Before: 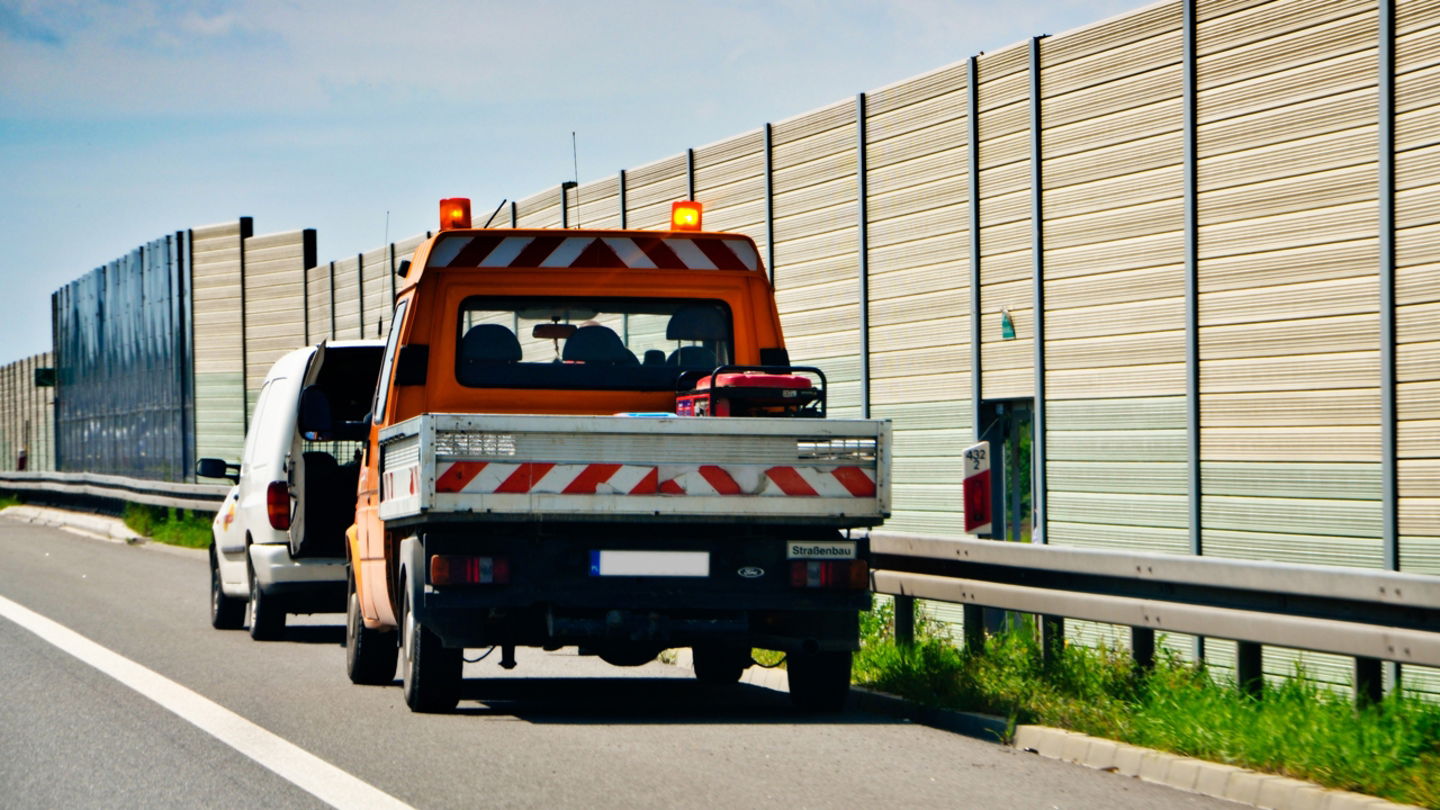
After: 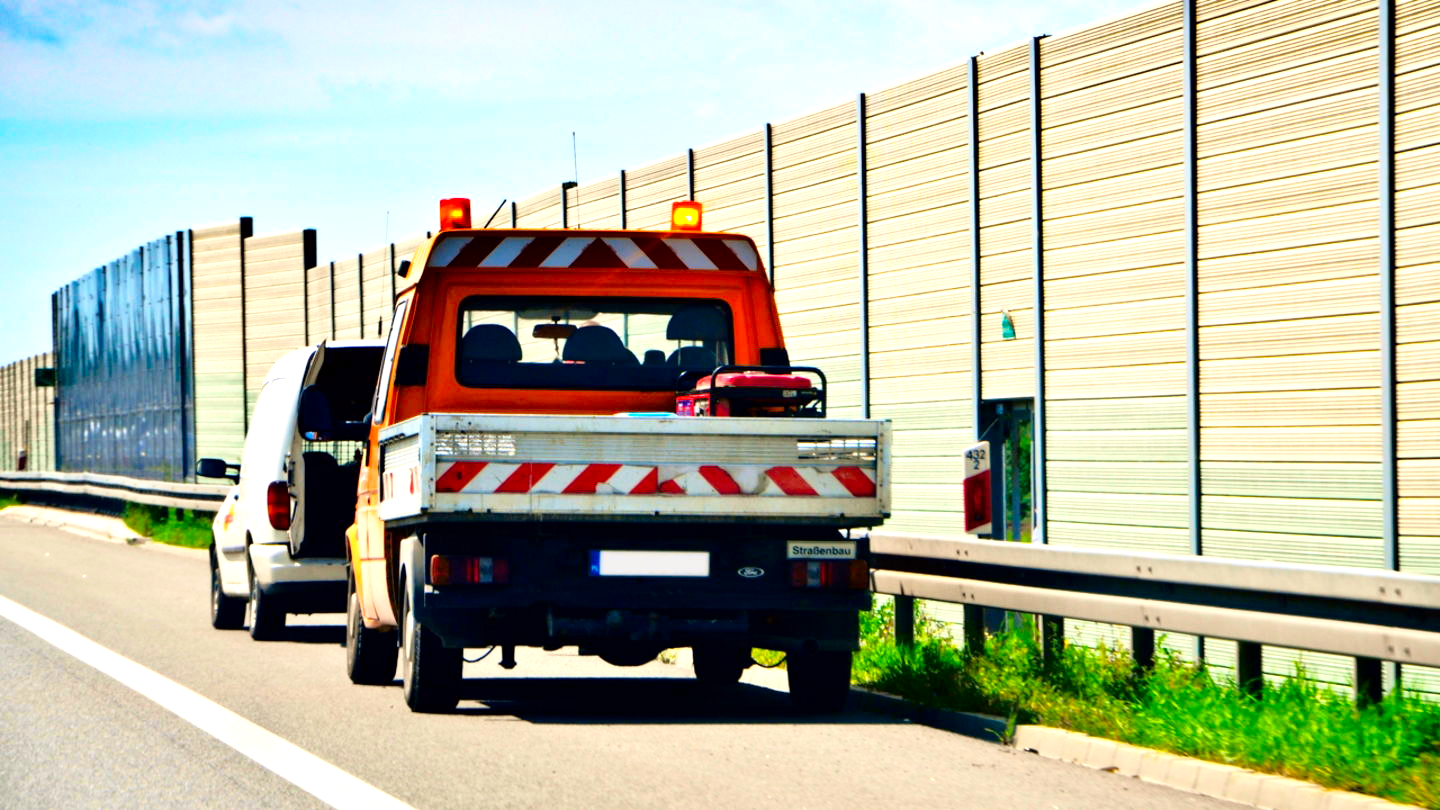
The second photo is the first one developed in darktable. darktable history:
exposure: black level correction 0, exposure 0.7 EV, compensate exposure bias true, compensate highlight preservation false
tone curve: curves: ch0 [(0.024, 0) (0.075, 0.034) (0.145, 0.098) (0.257, 0.259) (0.408, 0.45) (0.611, 0.64) (0.81, 0.857) (1, 1)]; ch1 [(0, 0) (0.287, 0.198) (0.501, 0.506) (0.56, 0.57) (0.712, 0.777) (0.976, 0.992)]; ch2 [(0, 0) (0.5, 0.5) (0.523, 0.552) (0.59, 0.603) (0.681, 0.754) (1, 1)], color space Lab, independent channels, preserve colors none
